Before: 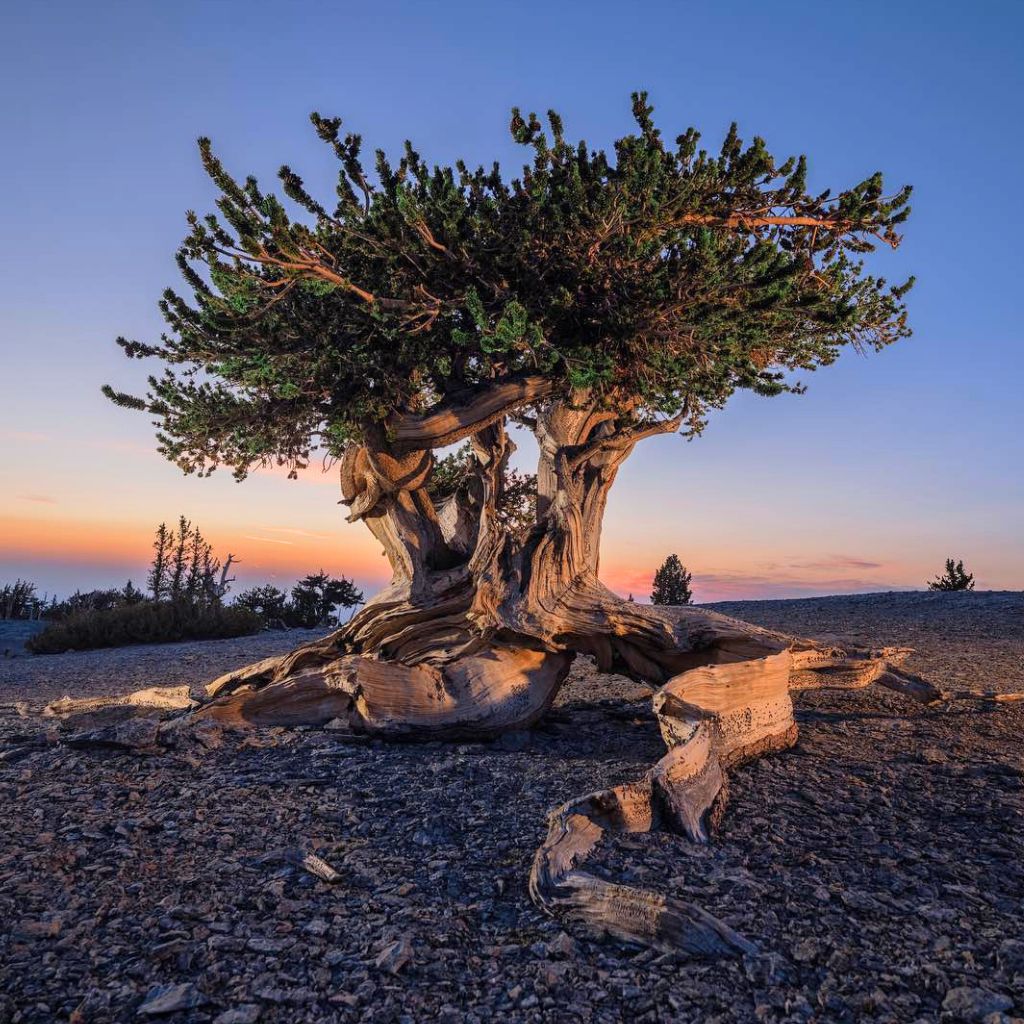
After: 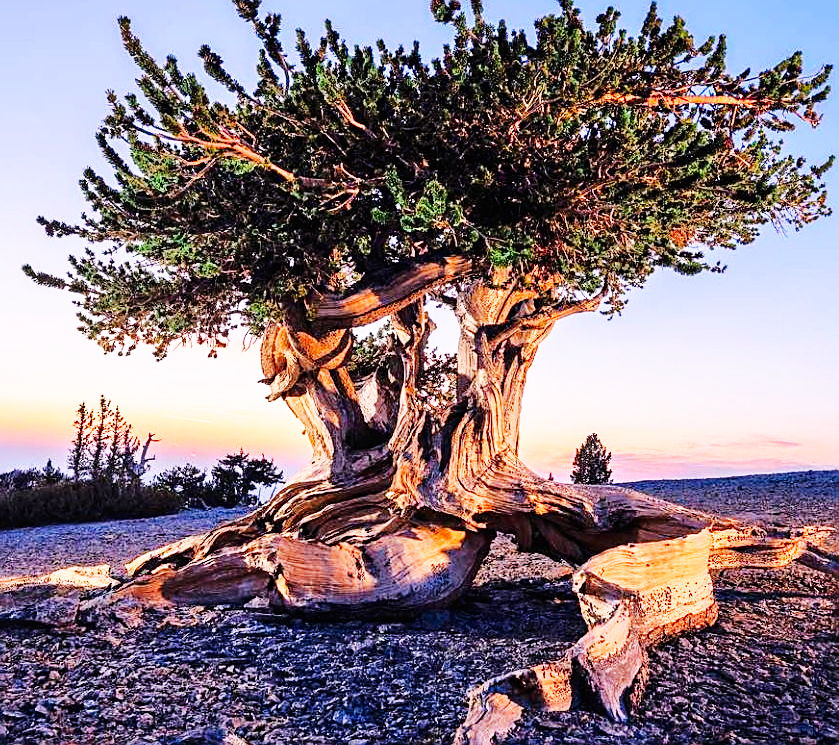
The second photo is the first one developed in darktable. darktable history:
crop: left 7.856%, top 11.836%, right 10.12%, bottom 15.387%
sharpen: on, module defaults
base curve: curves: ch0 [(0, 0) (0.007, 0.004) (0.027, 0.03) (0.046, 0.07) (0.207, 0.54) (0.442, 0.872) (0.673, 0.972) (1, 1)], preserve colors none
exposure: black level correction 0, exposure 1.975 EV, compensate exposure bias true, compensate highlight preservation false
color contrast: green-magenta contrast 1.1, blue-yellow contrast 1.1, unbound 0
tone equalizer: -8 EV -2 EV, -7 EV -2 EV, -6 EV -2 EV, -5 EV -2 EV, -4 EV -2 EV, -3 EV -2 EV, -2 EV -2 EV, -1 EV -1.63 EV, +0 EV -2 EV
white balance: red 1.05, blue 1.072
